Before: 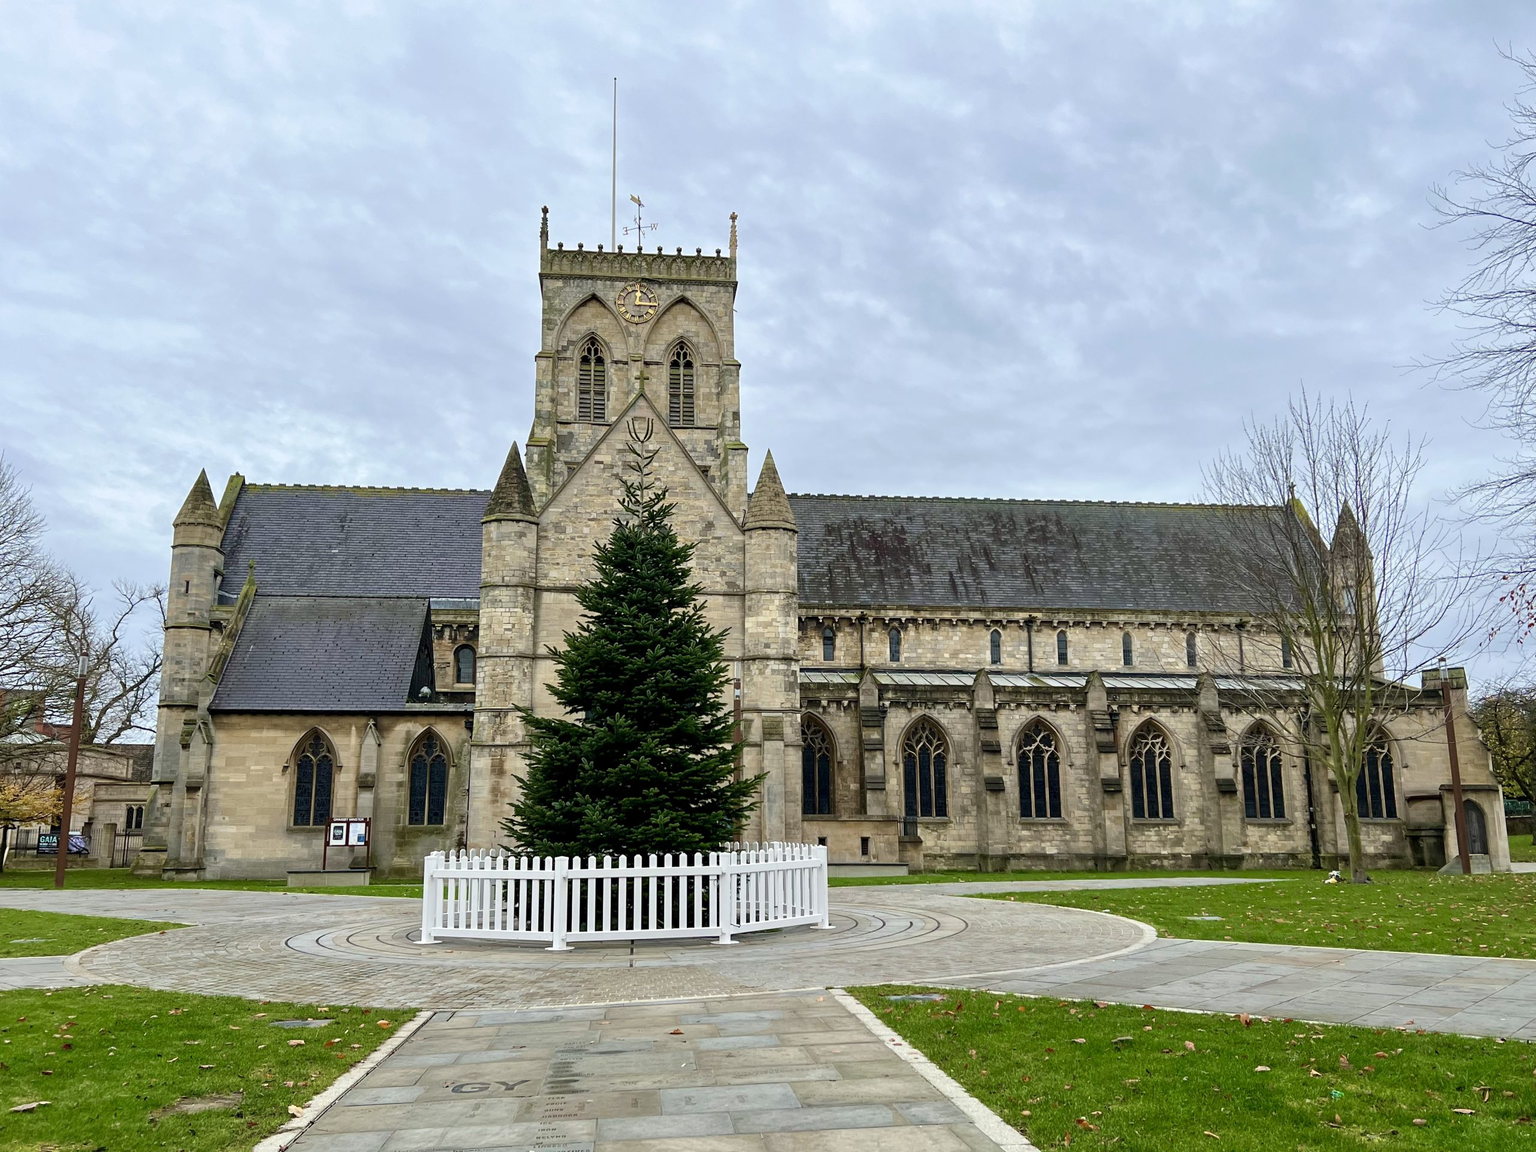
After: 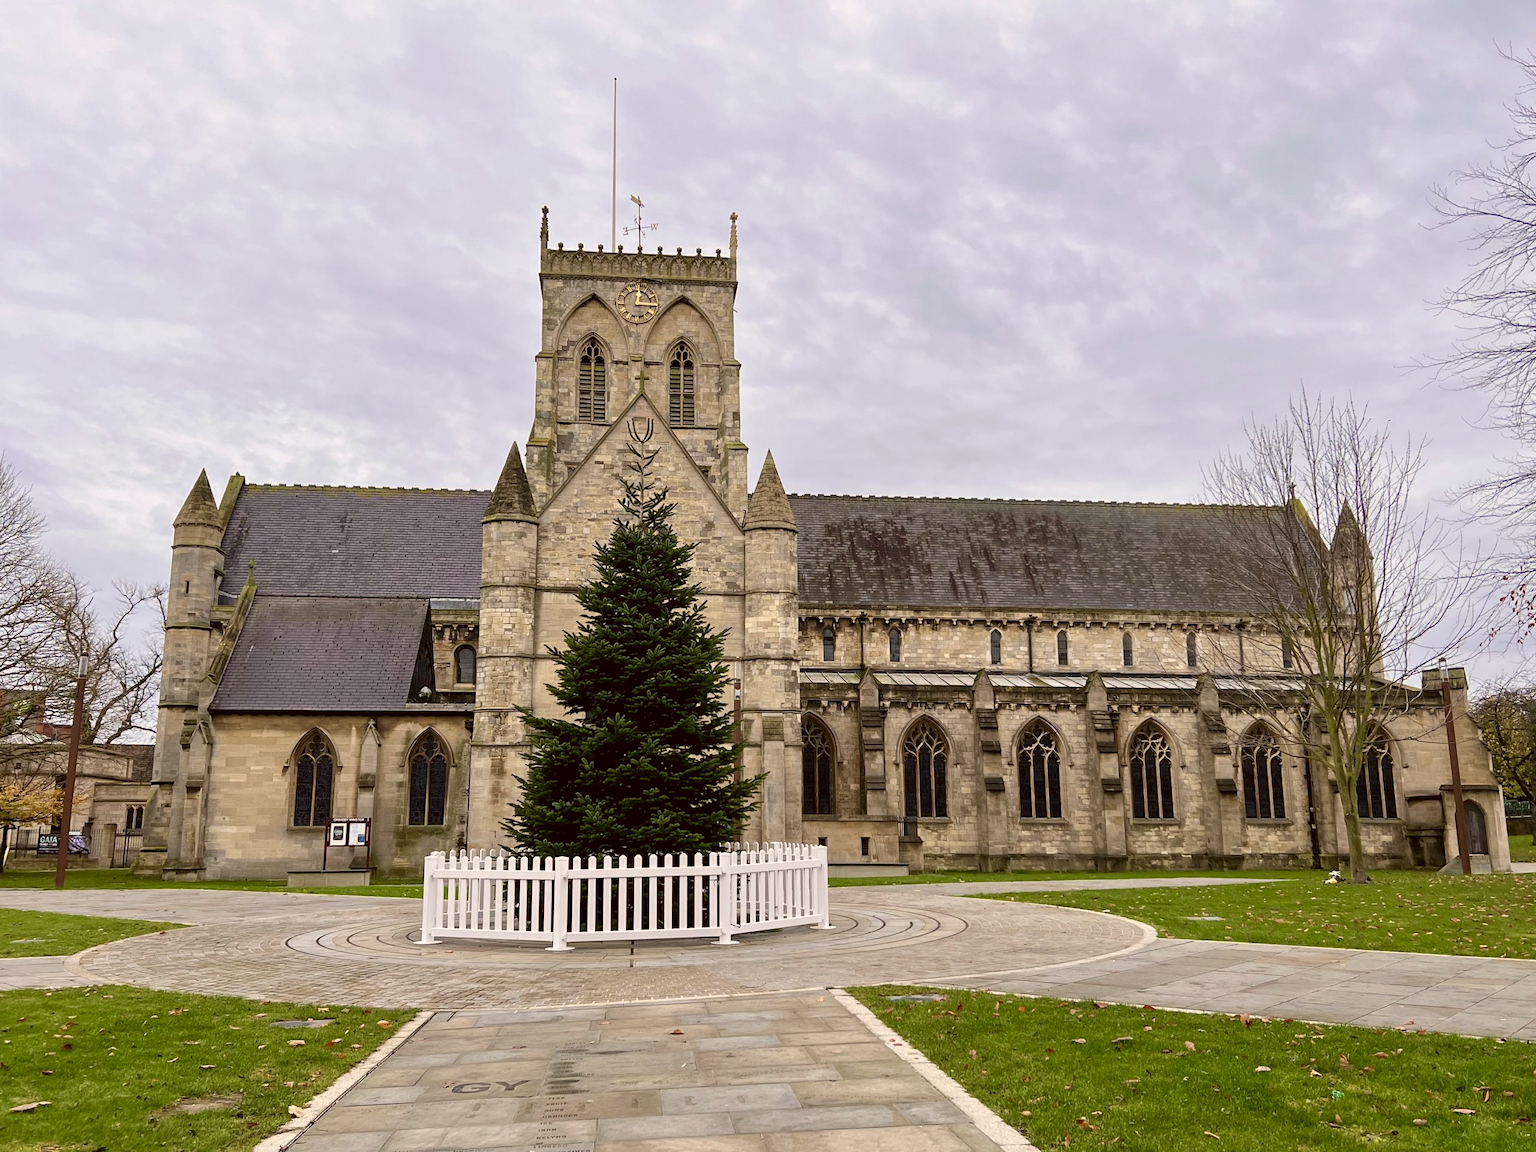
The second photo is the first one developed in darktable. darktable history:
color correction: highlights a* 6.53, highlights b* 7.48, shadows a* 5.92, shadows b* 6.92, saturation 0.917
